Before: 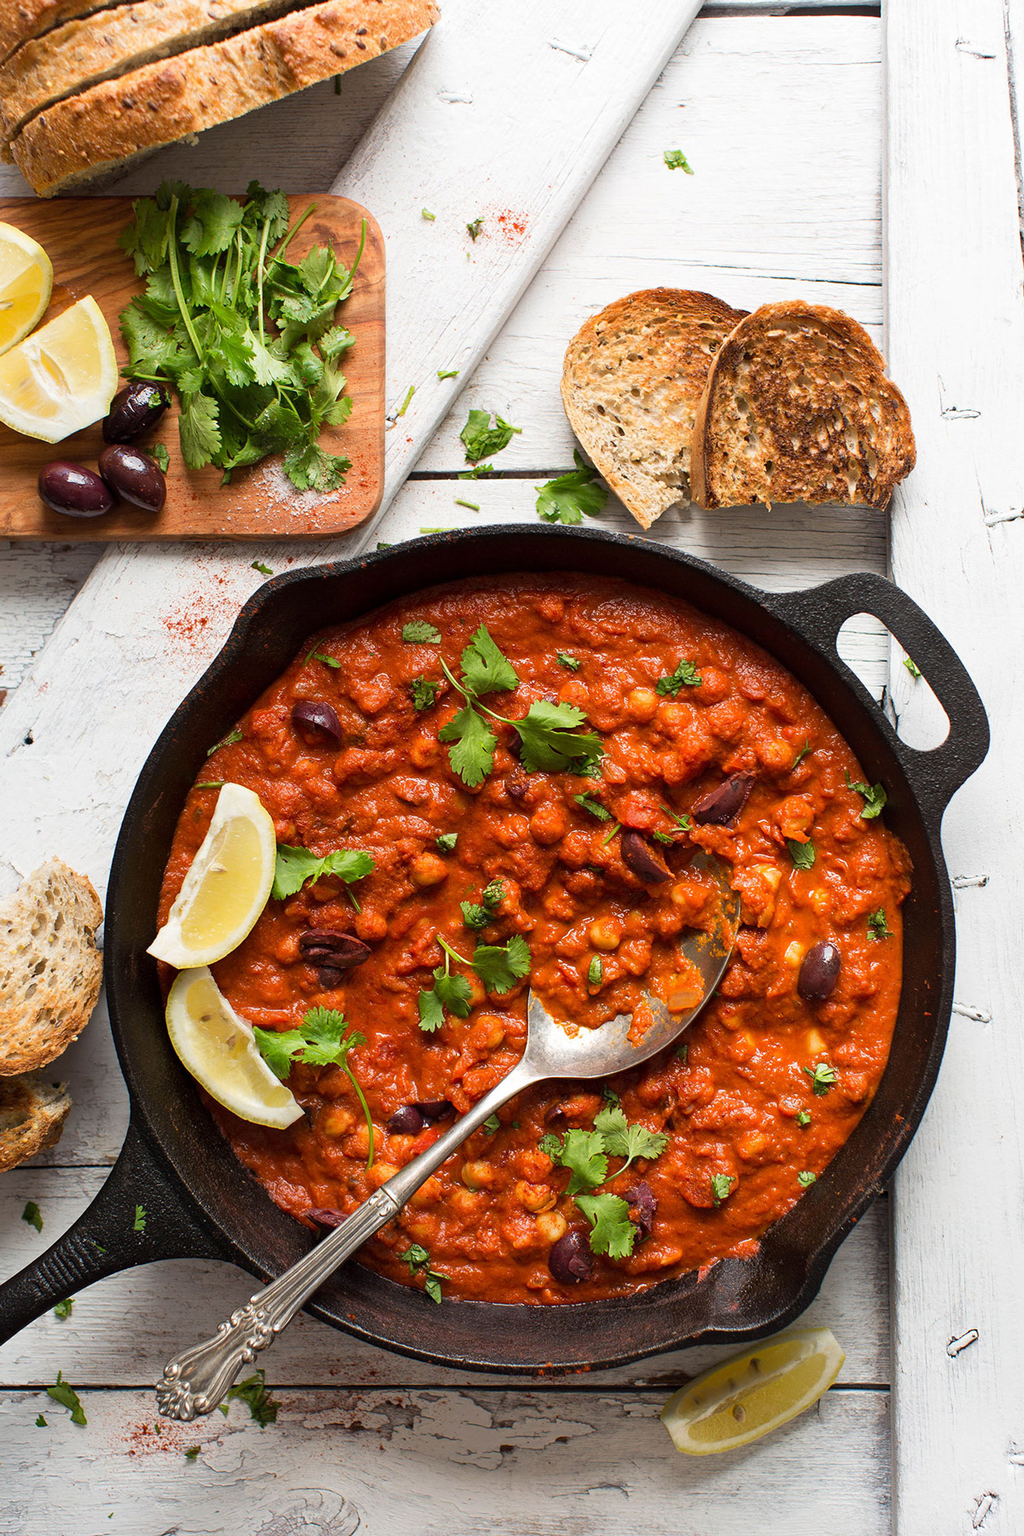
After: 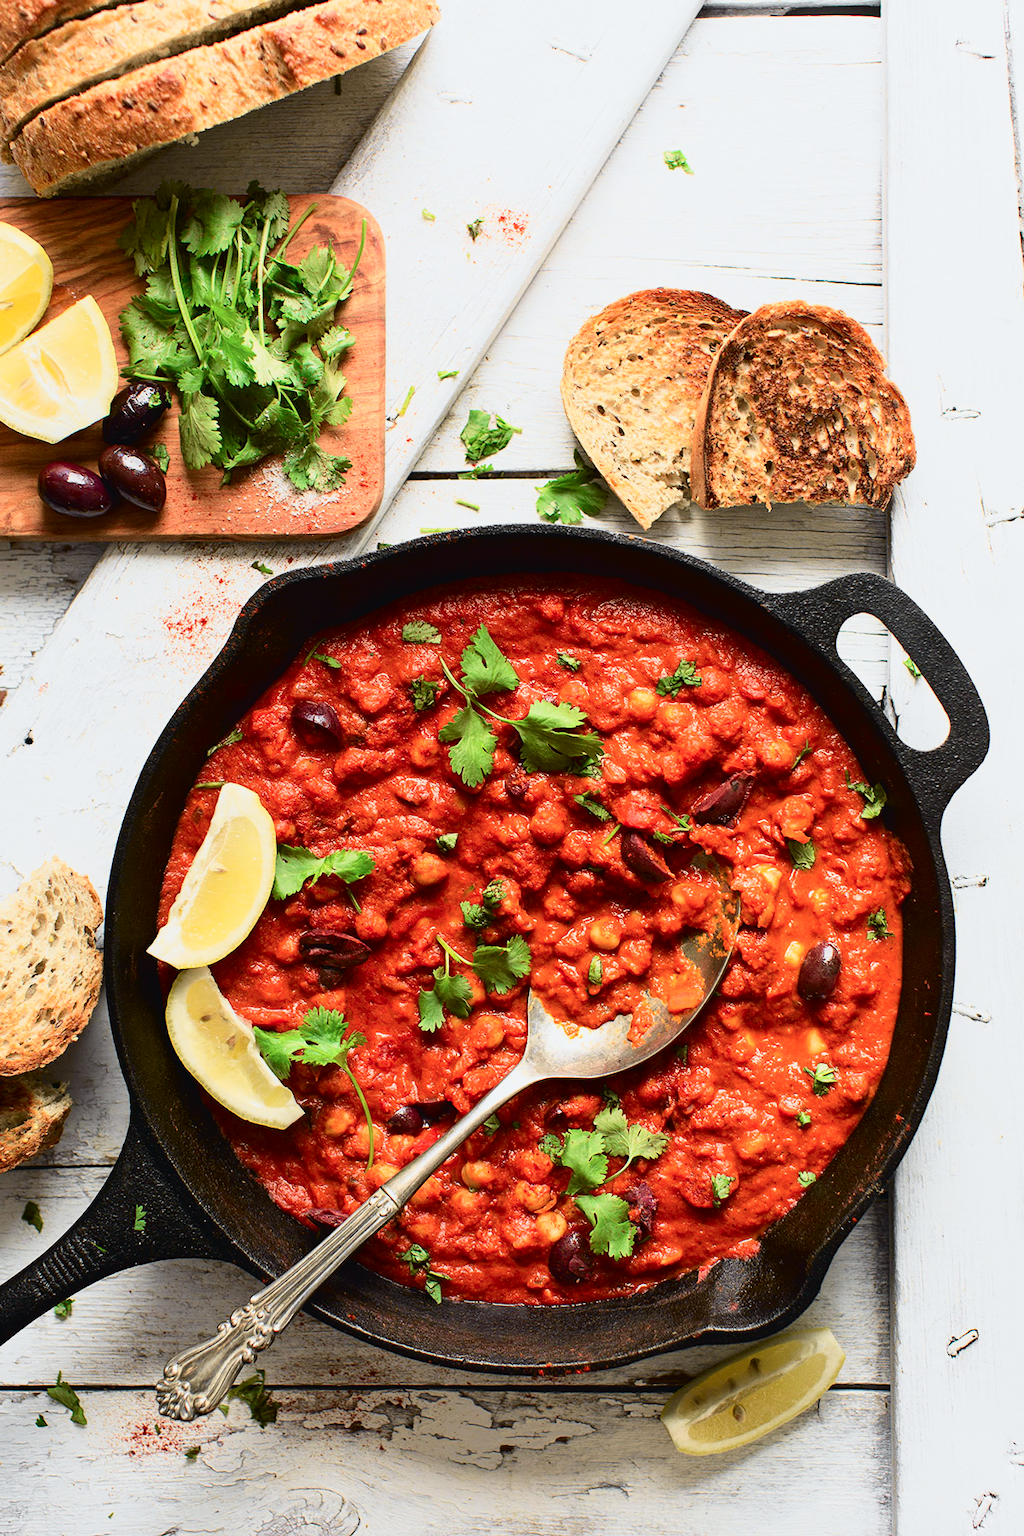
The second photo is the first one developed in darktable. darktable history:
tone curve: curves: ch0 [(0, 0.026) (0.058, 0.036) (0.246, 0.214) (0.437, 0.498) (0.55, 0.644) (0.657, 0.767) (0.822, 0.9) (1, 0.961)]; ch1 [(0, 0) (0.346, 0.307) (0.408, 0.369) (0.453, 0.457) (0.476, 0.489) (0.502, 0.498) (0.521, 0.515) (0.537, 0.531) (0.612, 0.641) (0.676, 0.728) (1, 1)]; ch2 [(0, 0) (0.346, 0.34) (0.434, 0.46) (0.485, 0.494) (0.5, 0.494) (0.511, 0.508) (0.537, 0.564) (0.579, 0.599) (0.663, 0.67) (1, 1)], color space Lab, independent channels, preserve colors none
